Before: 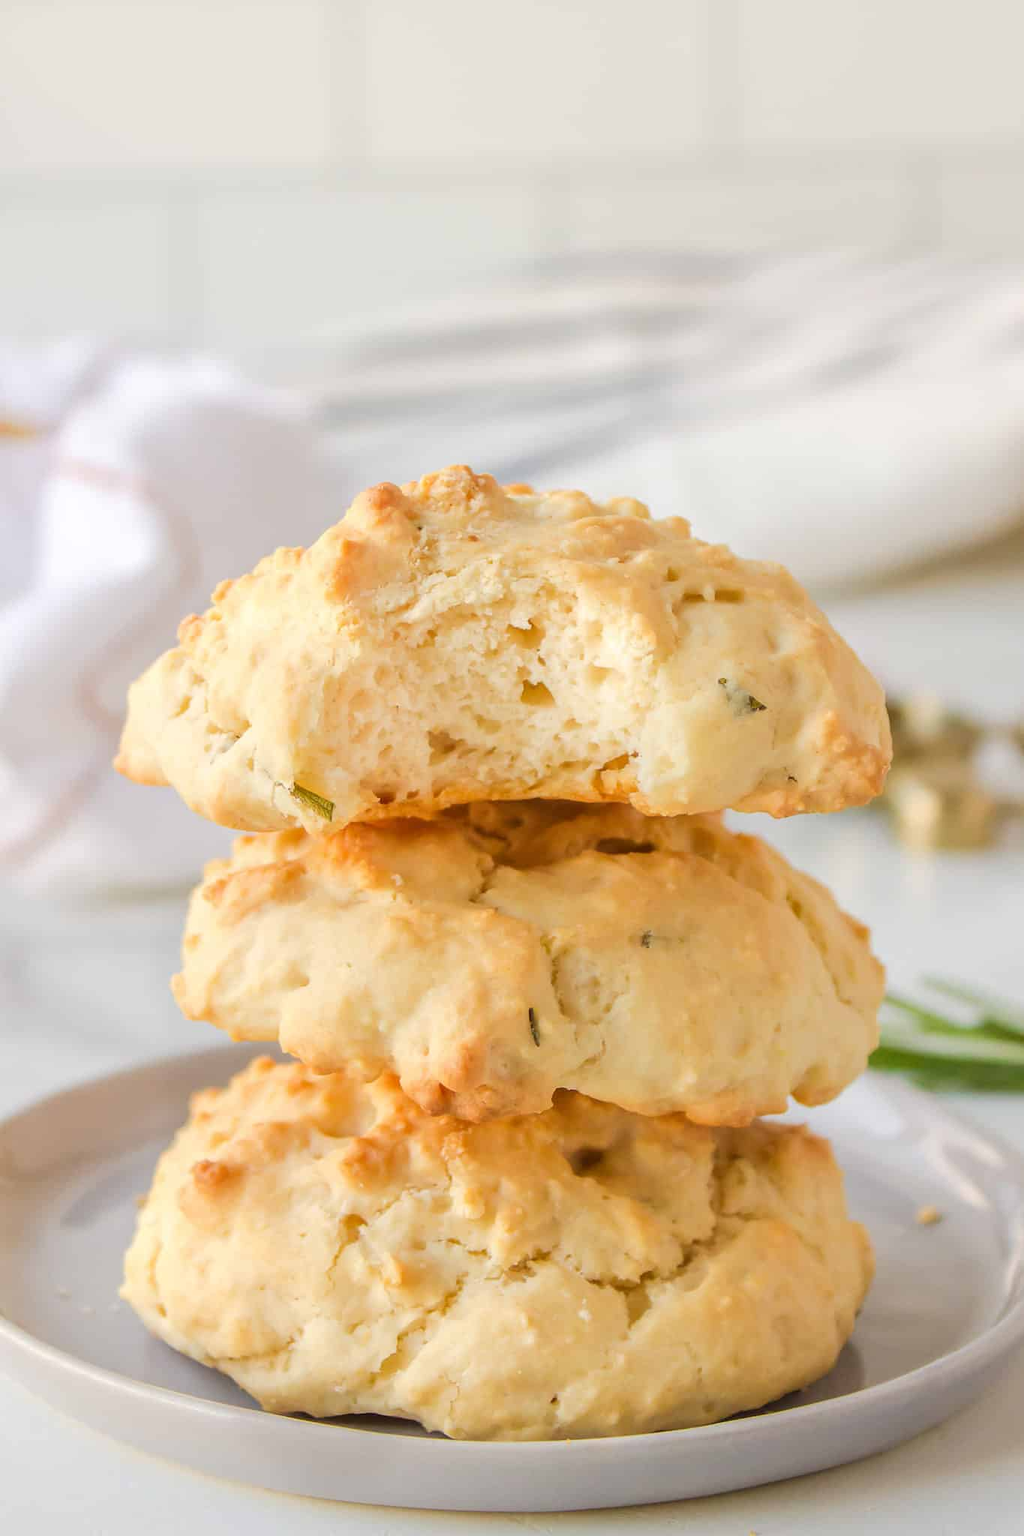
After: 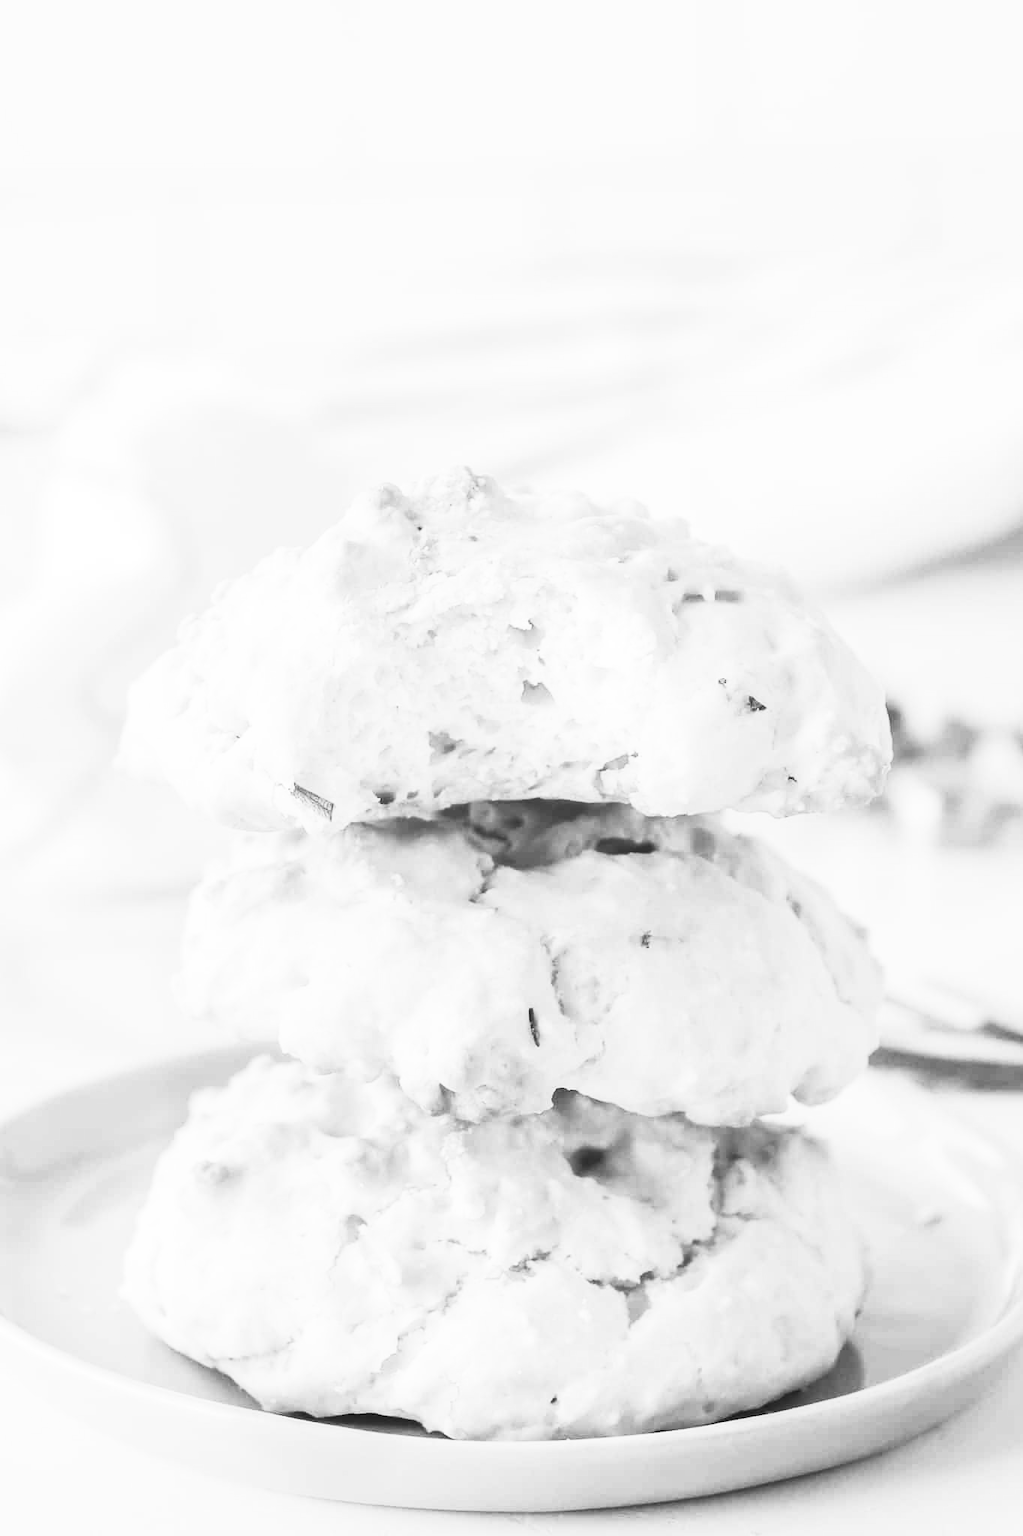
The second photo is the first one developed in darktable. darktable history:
contrast brightness saturation: contrast 0.53, brightness 0.47, saturation -1
